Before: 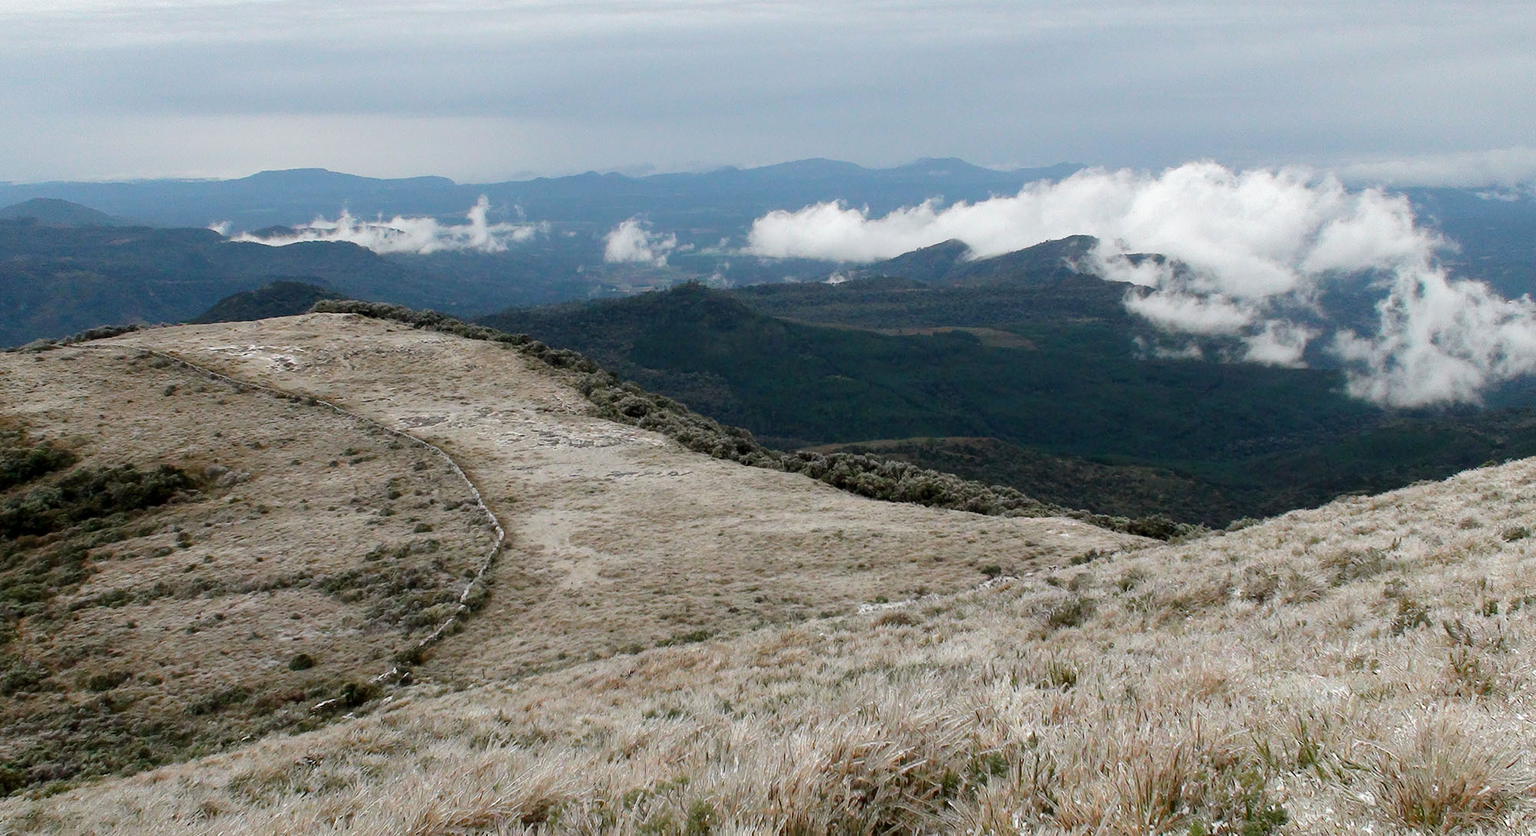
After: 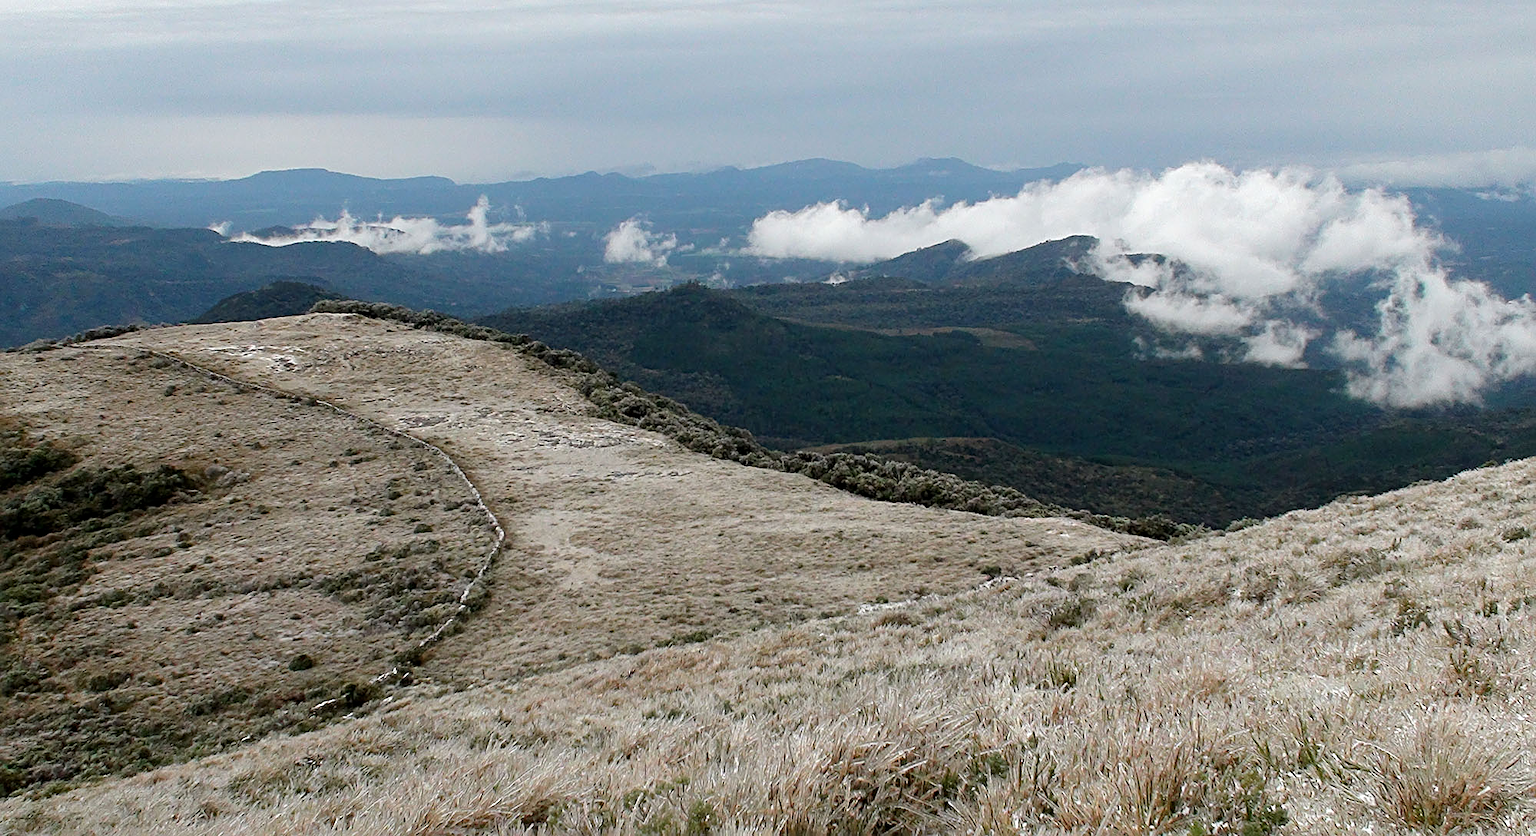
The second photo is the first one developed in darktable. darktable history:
sharpen: radius 3.106
